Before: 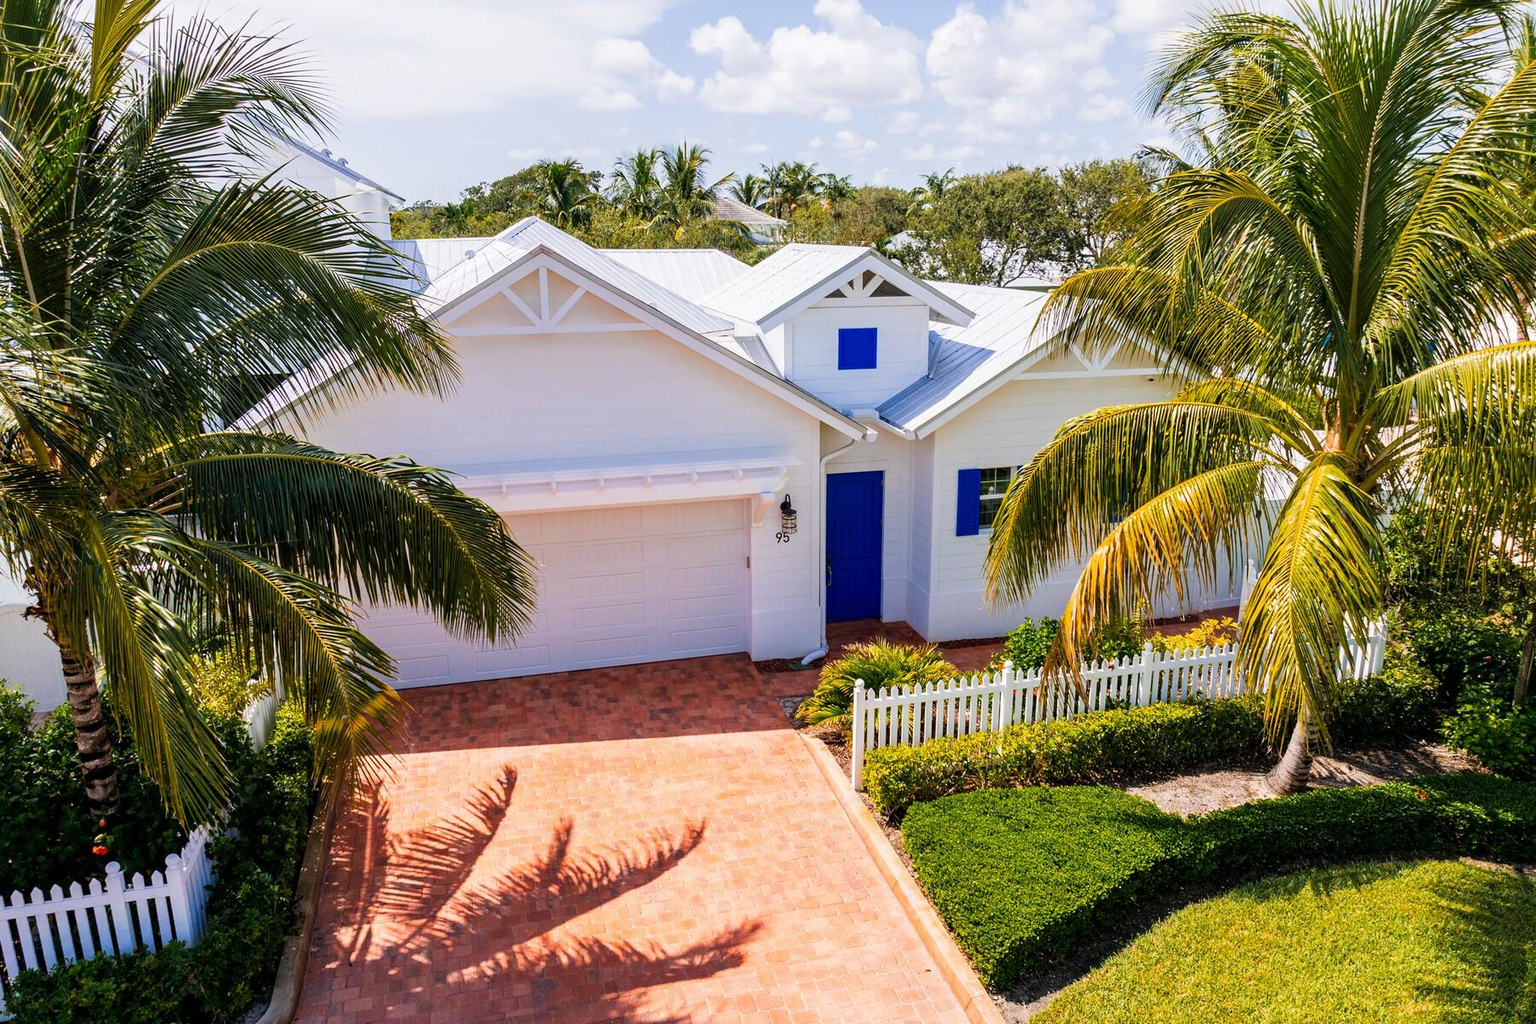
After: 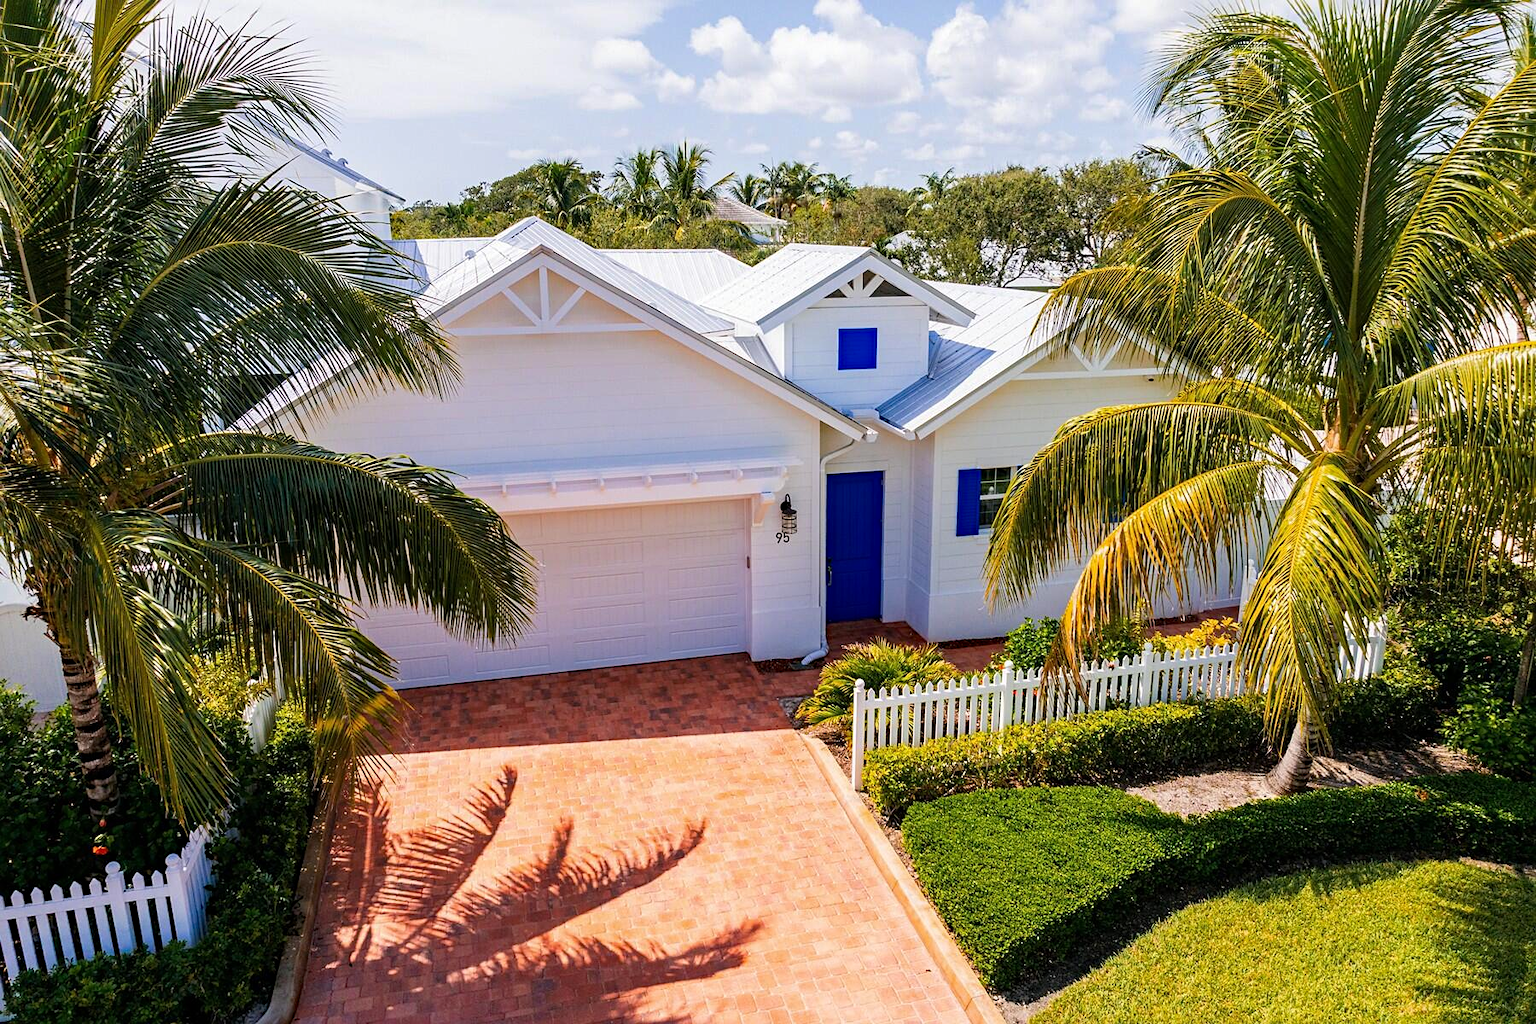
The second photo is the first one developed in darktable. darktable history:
sharpen: amount 0.2
haze removal: compatibility mode true, adaptive false
exposure: exposure -0.04 EV, compensate highlight preservation false
